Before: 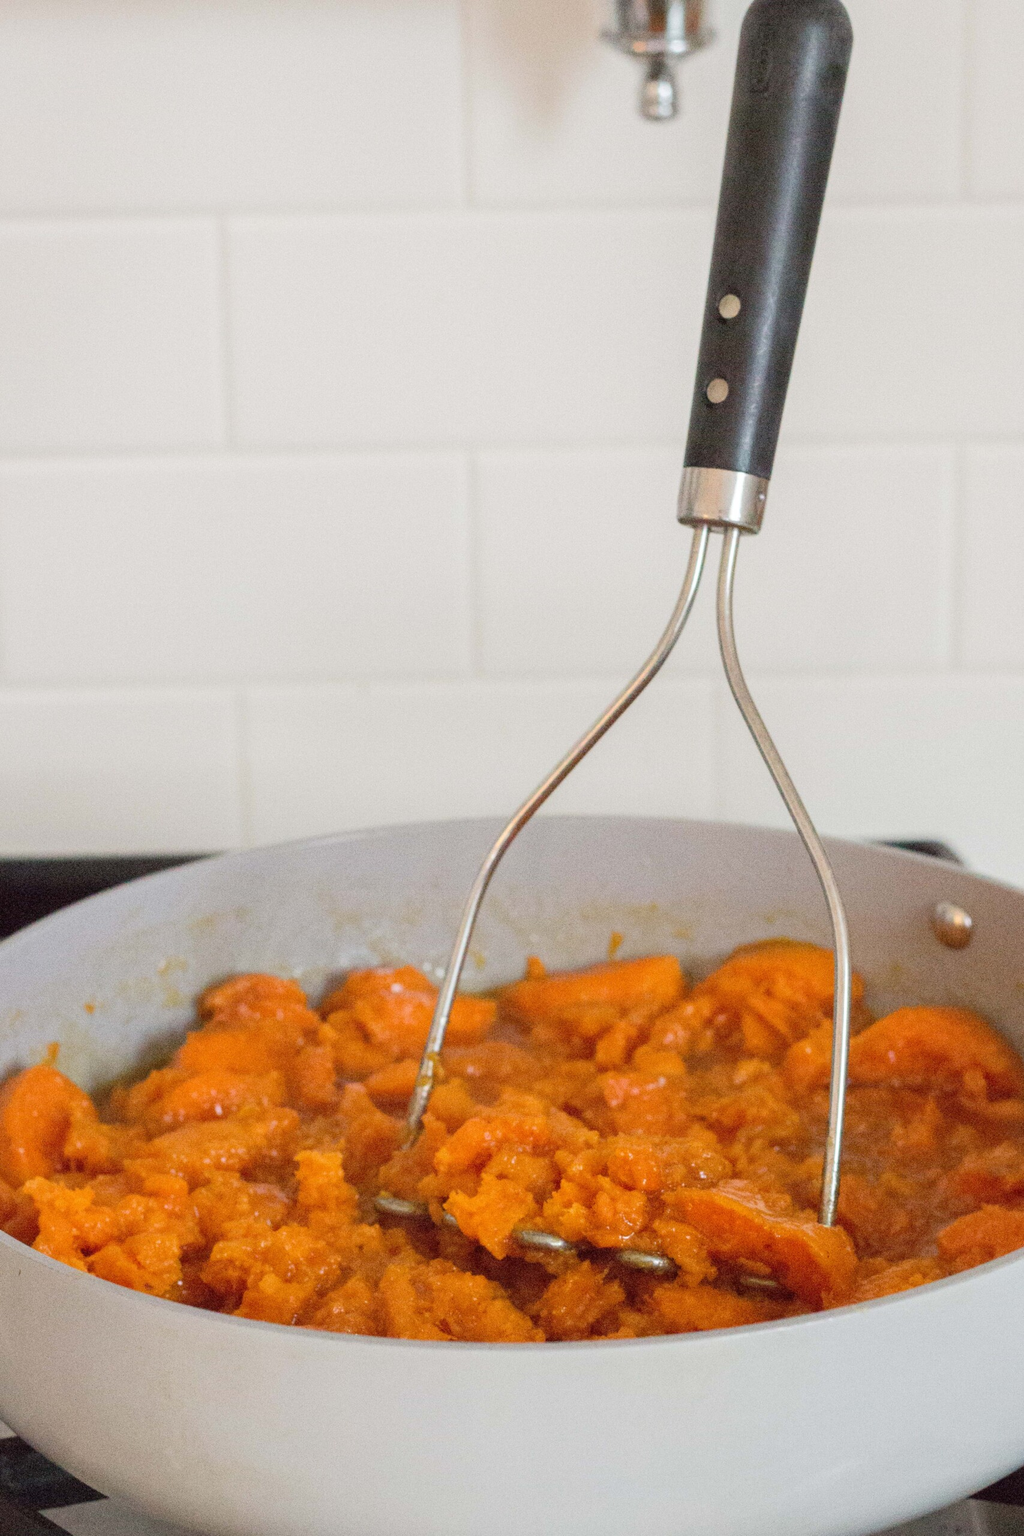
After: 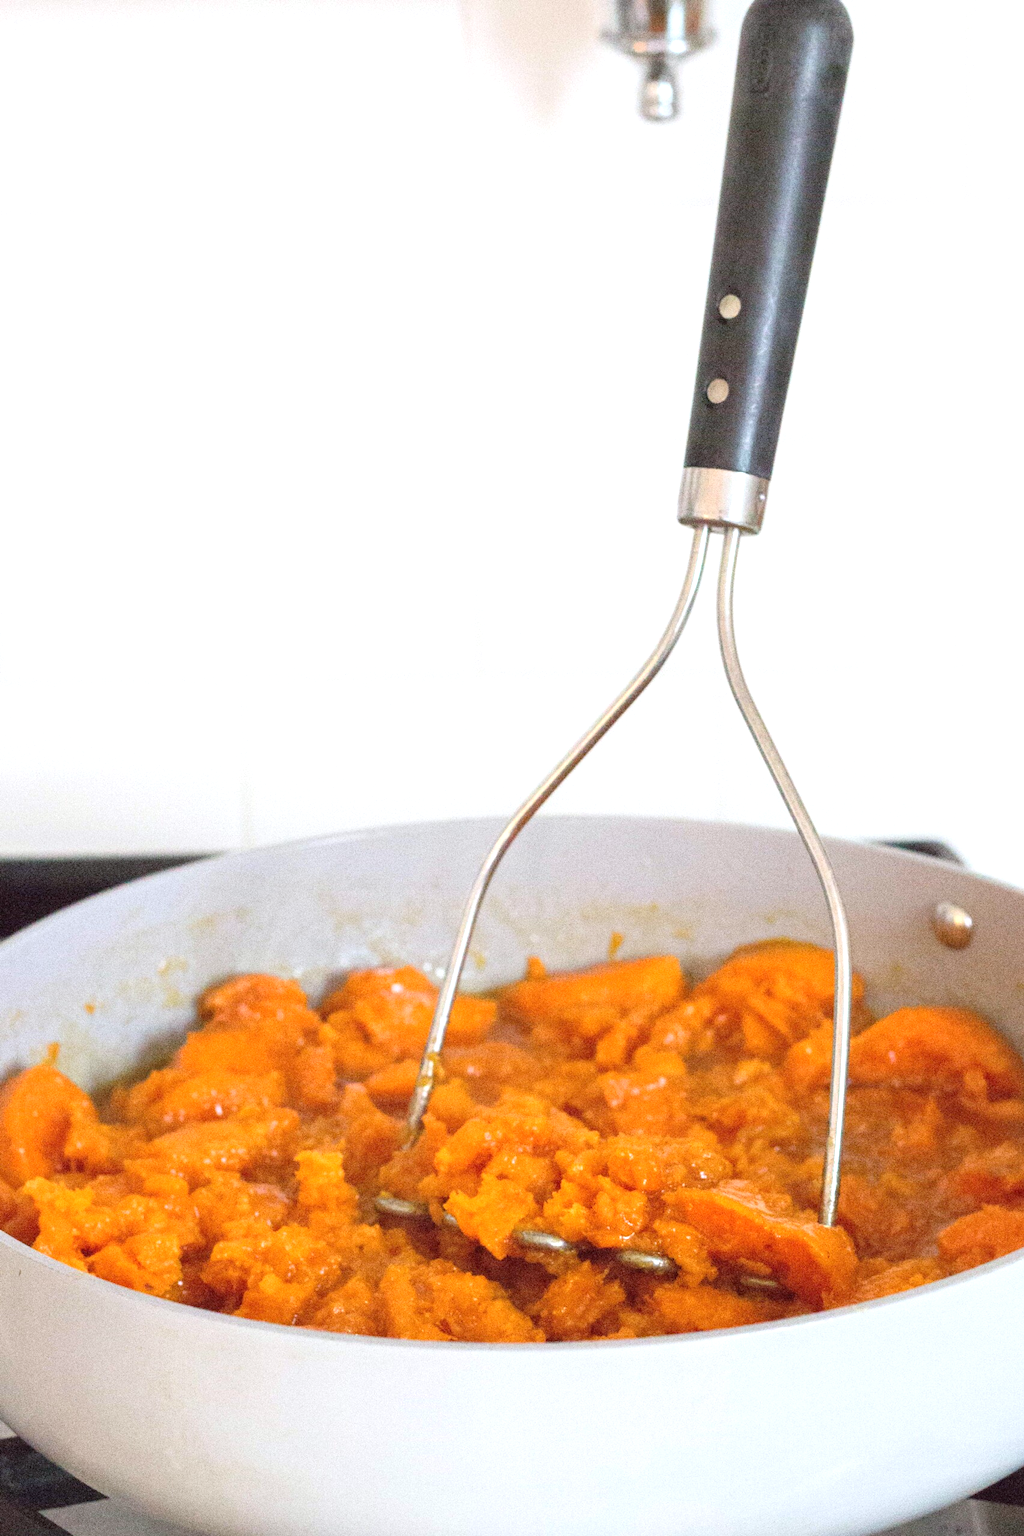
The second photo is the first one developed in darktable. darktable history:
white balance: red 0.976, blue 1.04
exposure: black level correction 0, exposure 0.7 EV, compensate exposure bias true, compensate highlight preservation false
